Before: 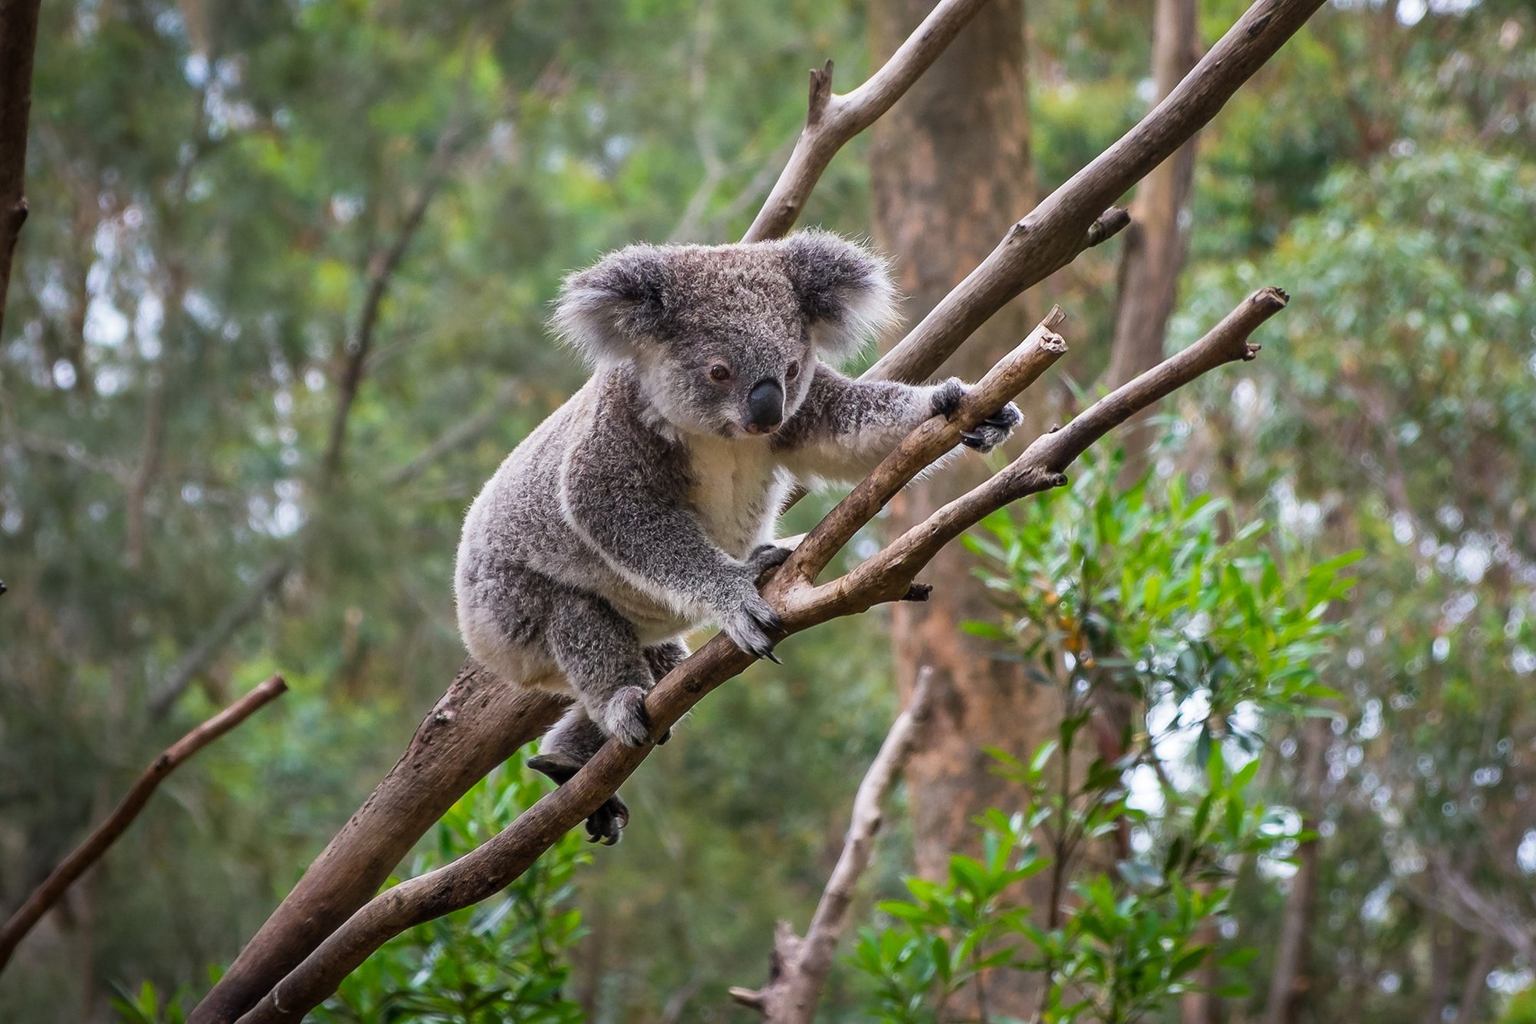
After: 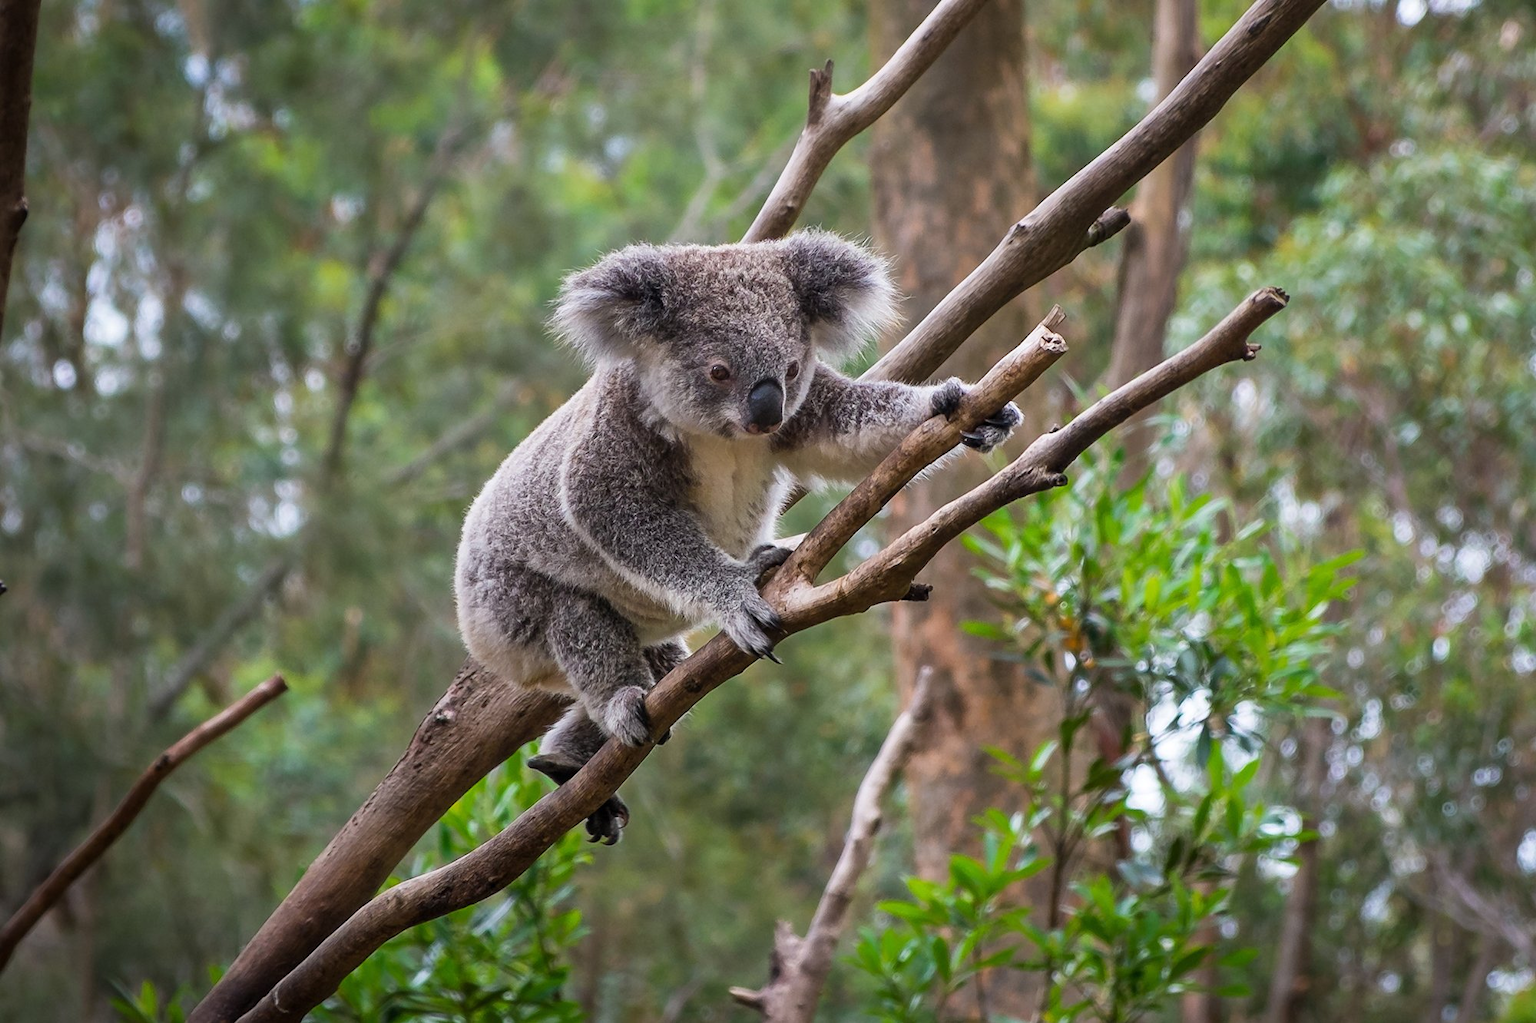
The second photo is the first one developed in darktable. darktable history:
color correction: highlights a* 0.082, highlights b* -0.307
